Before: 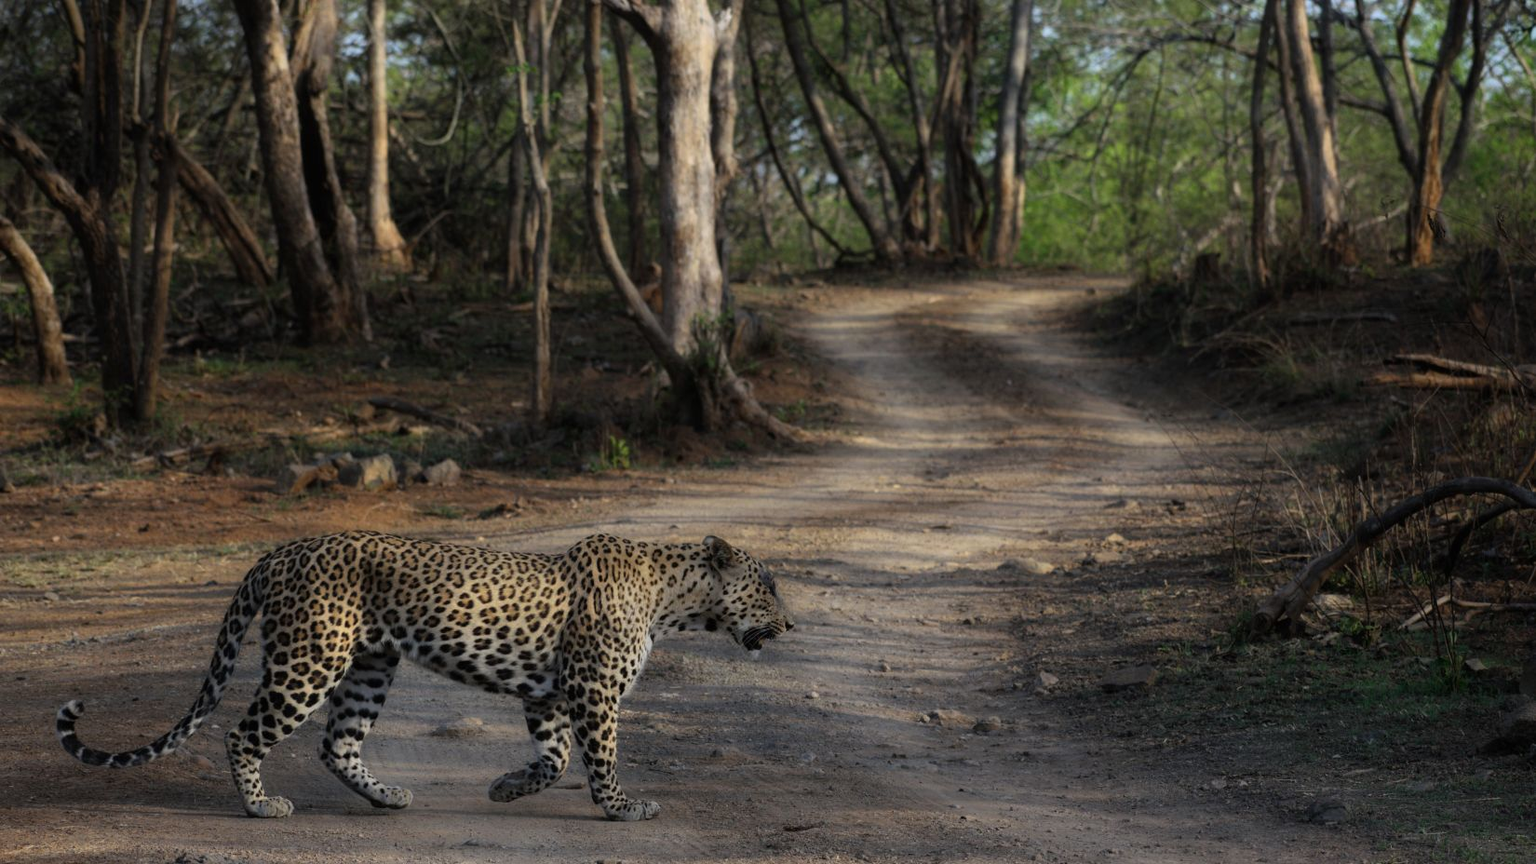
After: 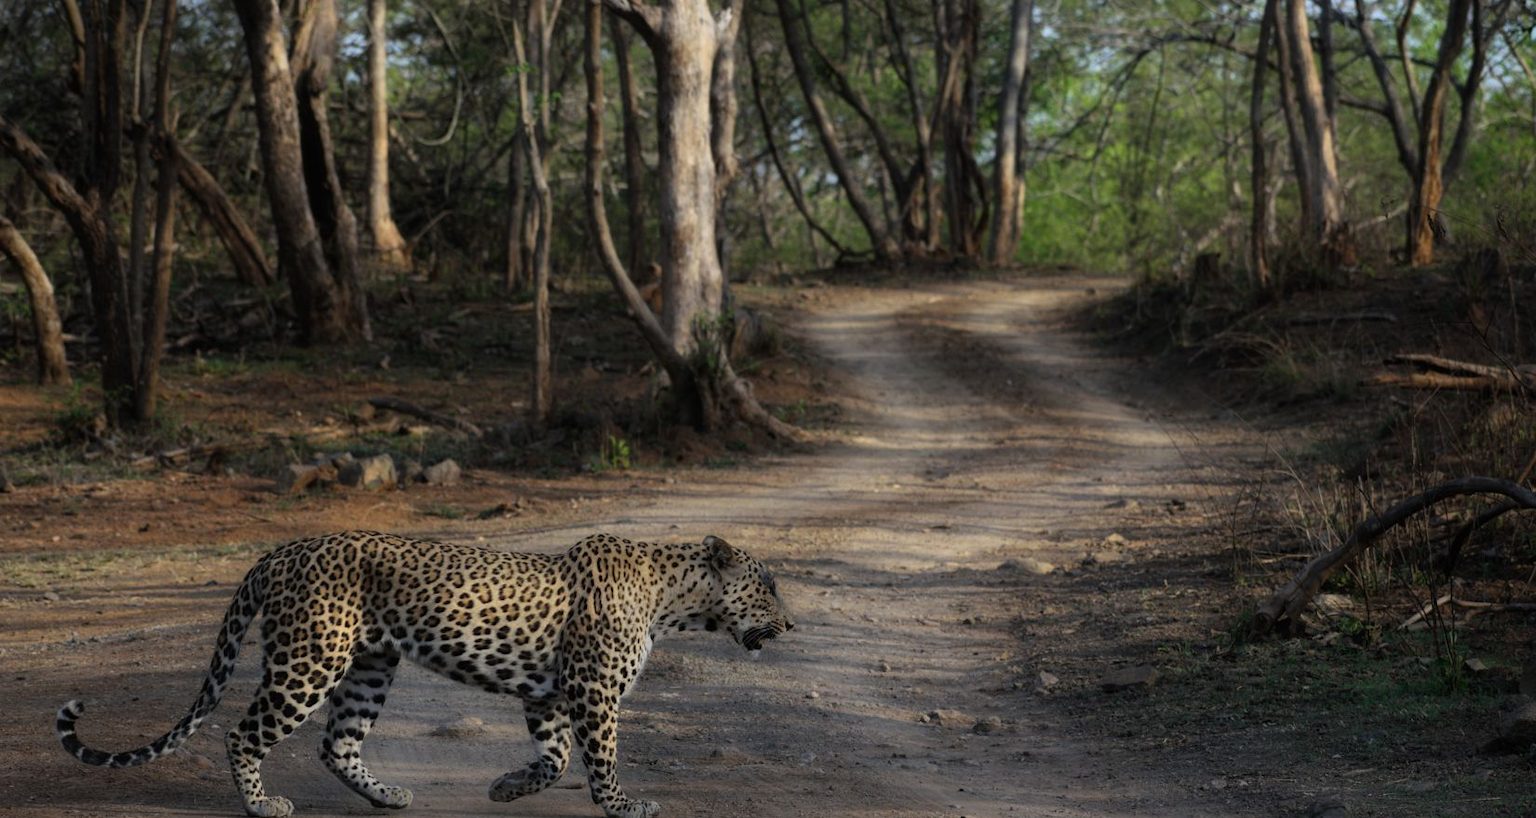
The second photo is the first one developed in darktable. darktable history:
crop and rotate: top 0.01%, bottom 5.258%
